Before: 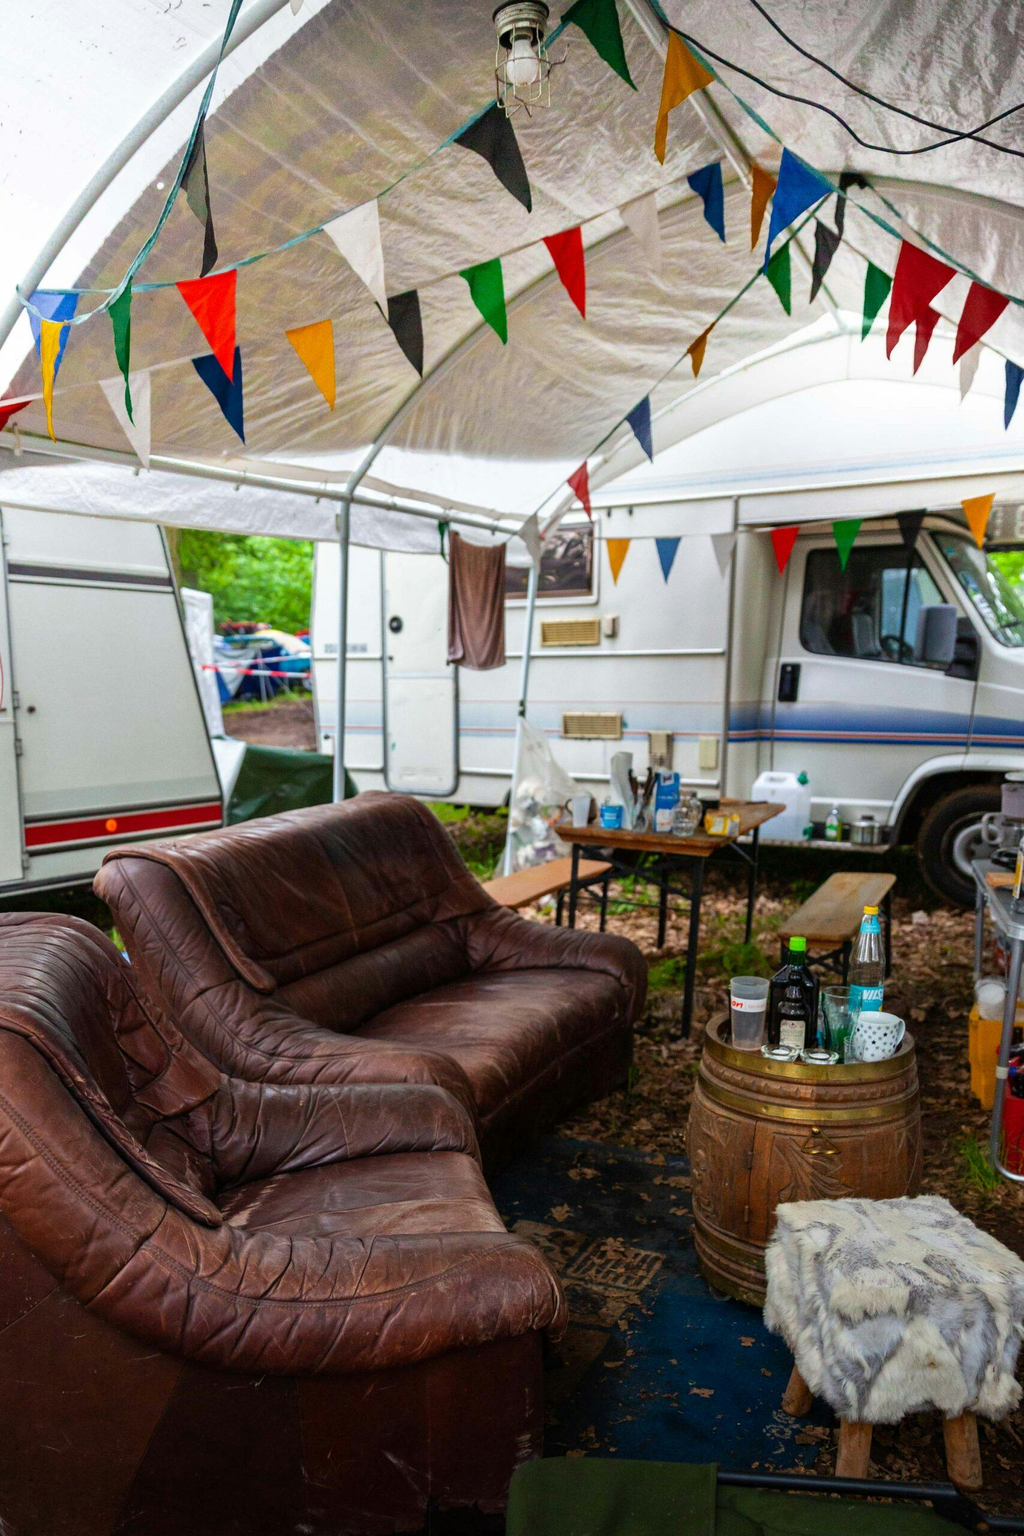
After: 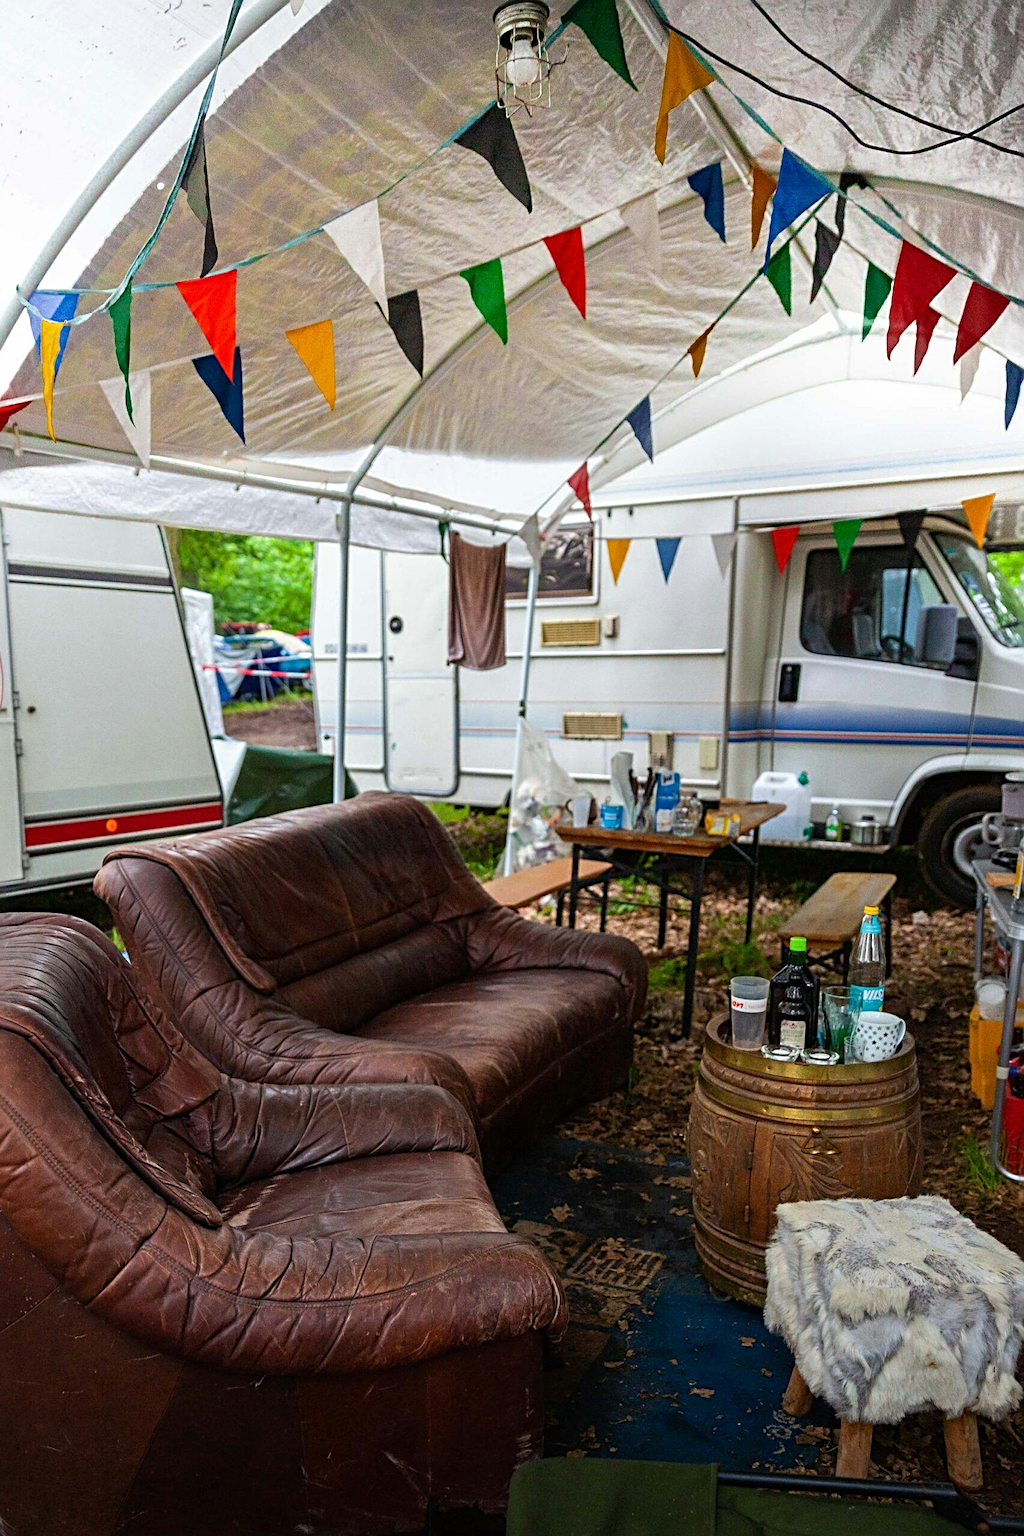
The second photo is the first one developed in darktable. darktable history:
sharpen: radius 3.982
